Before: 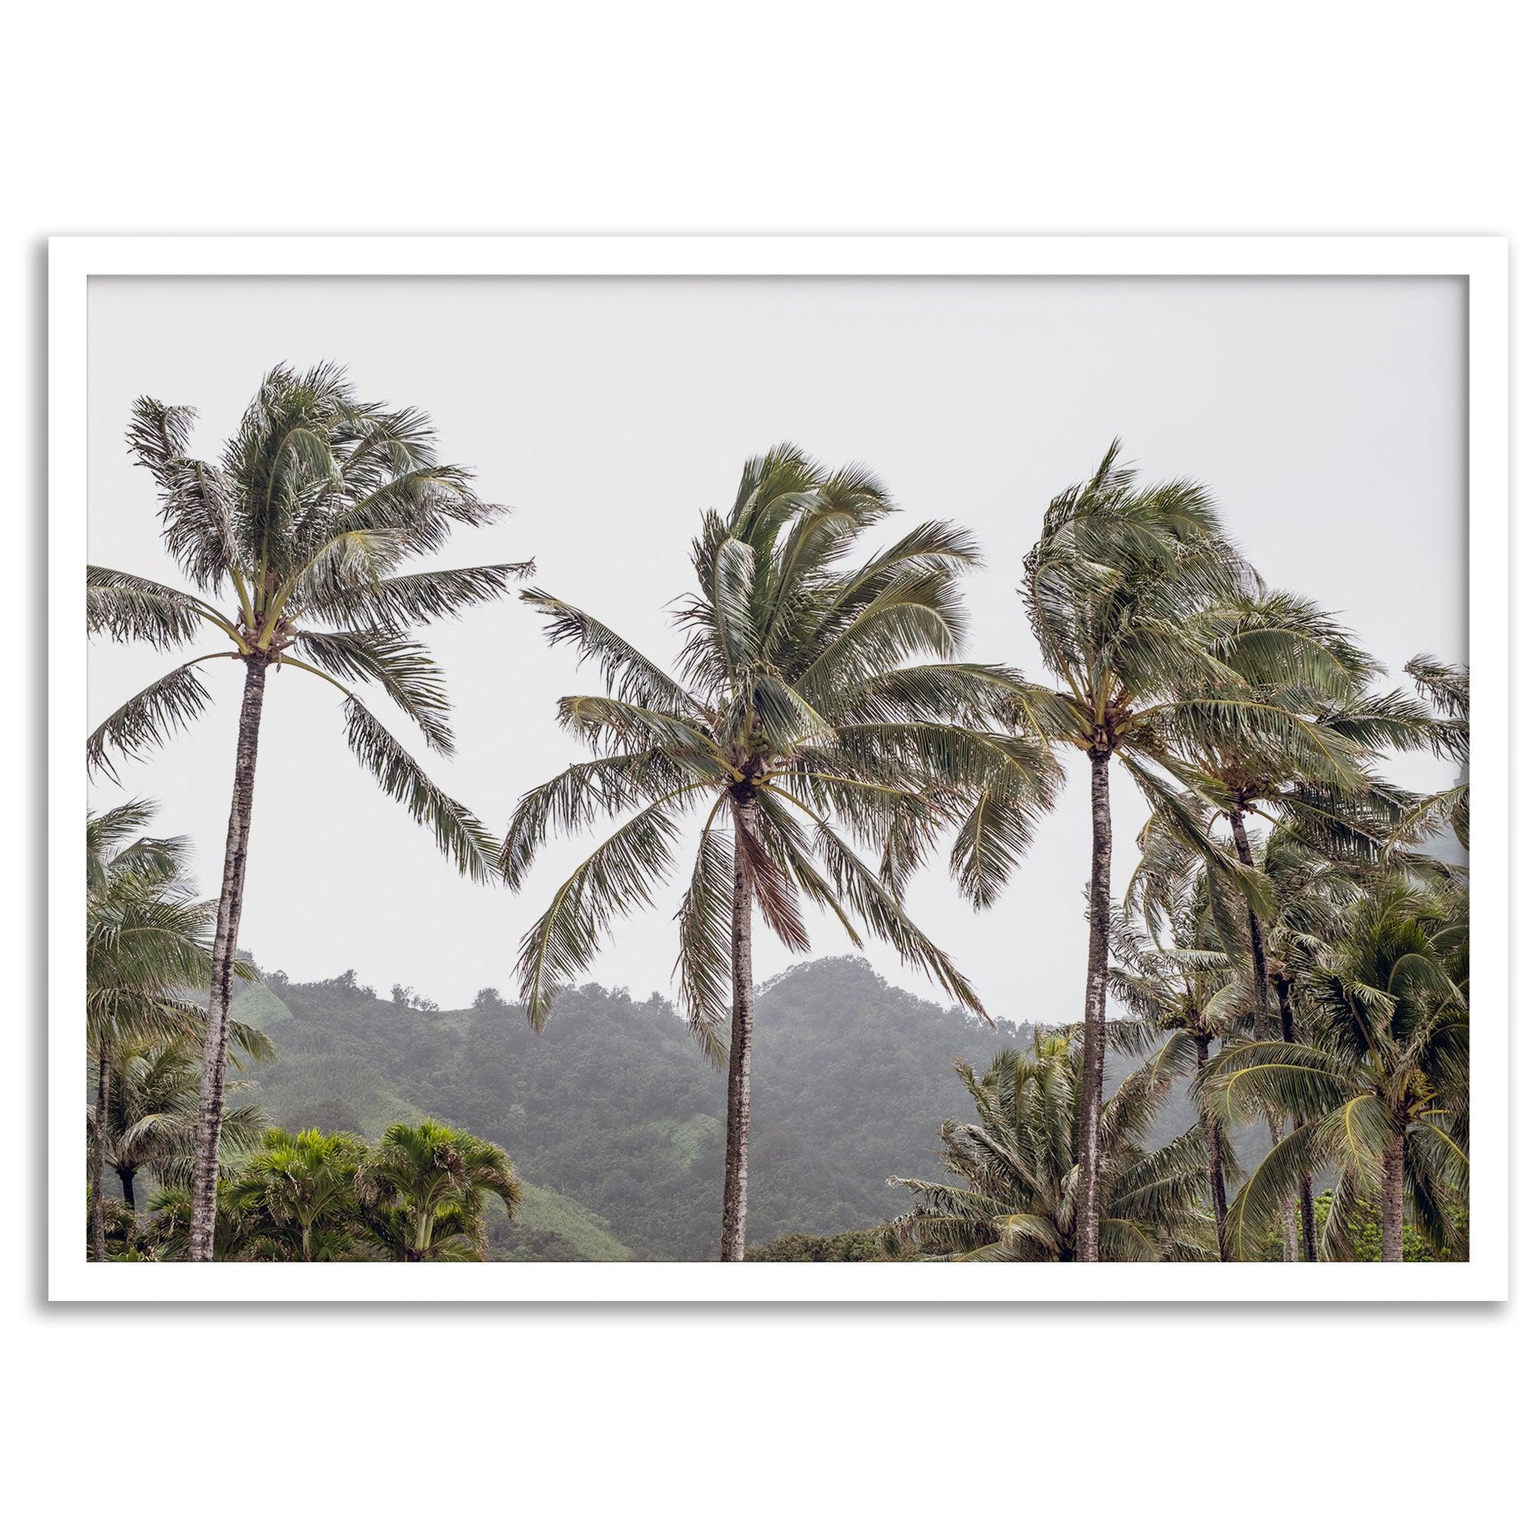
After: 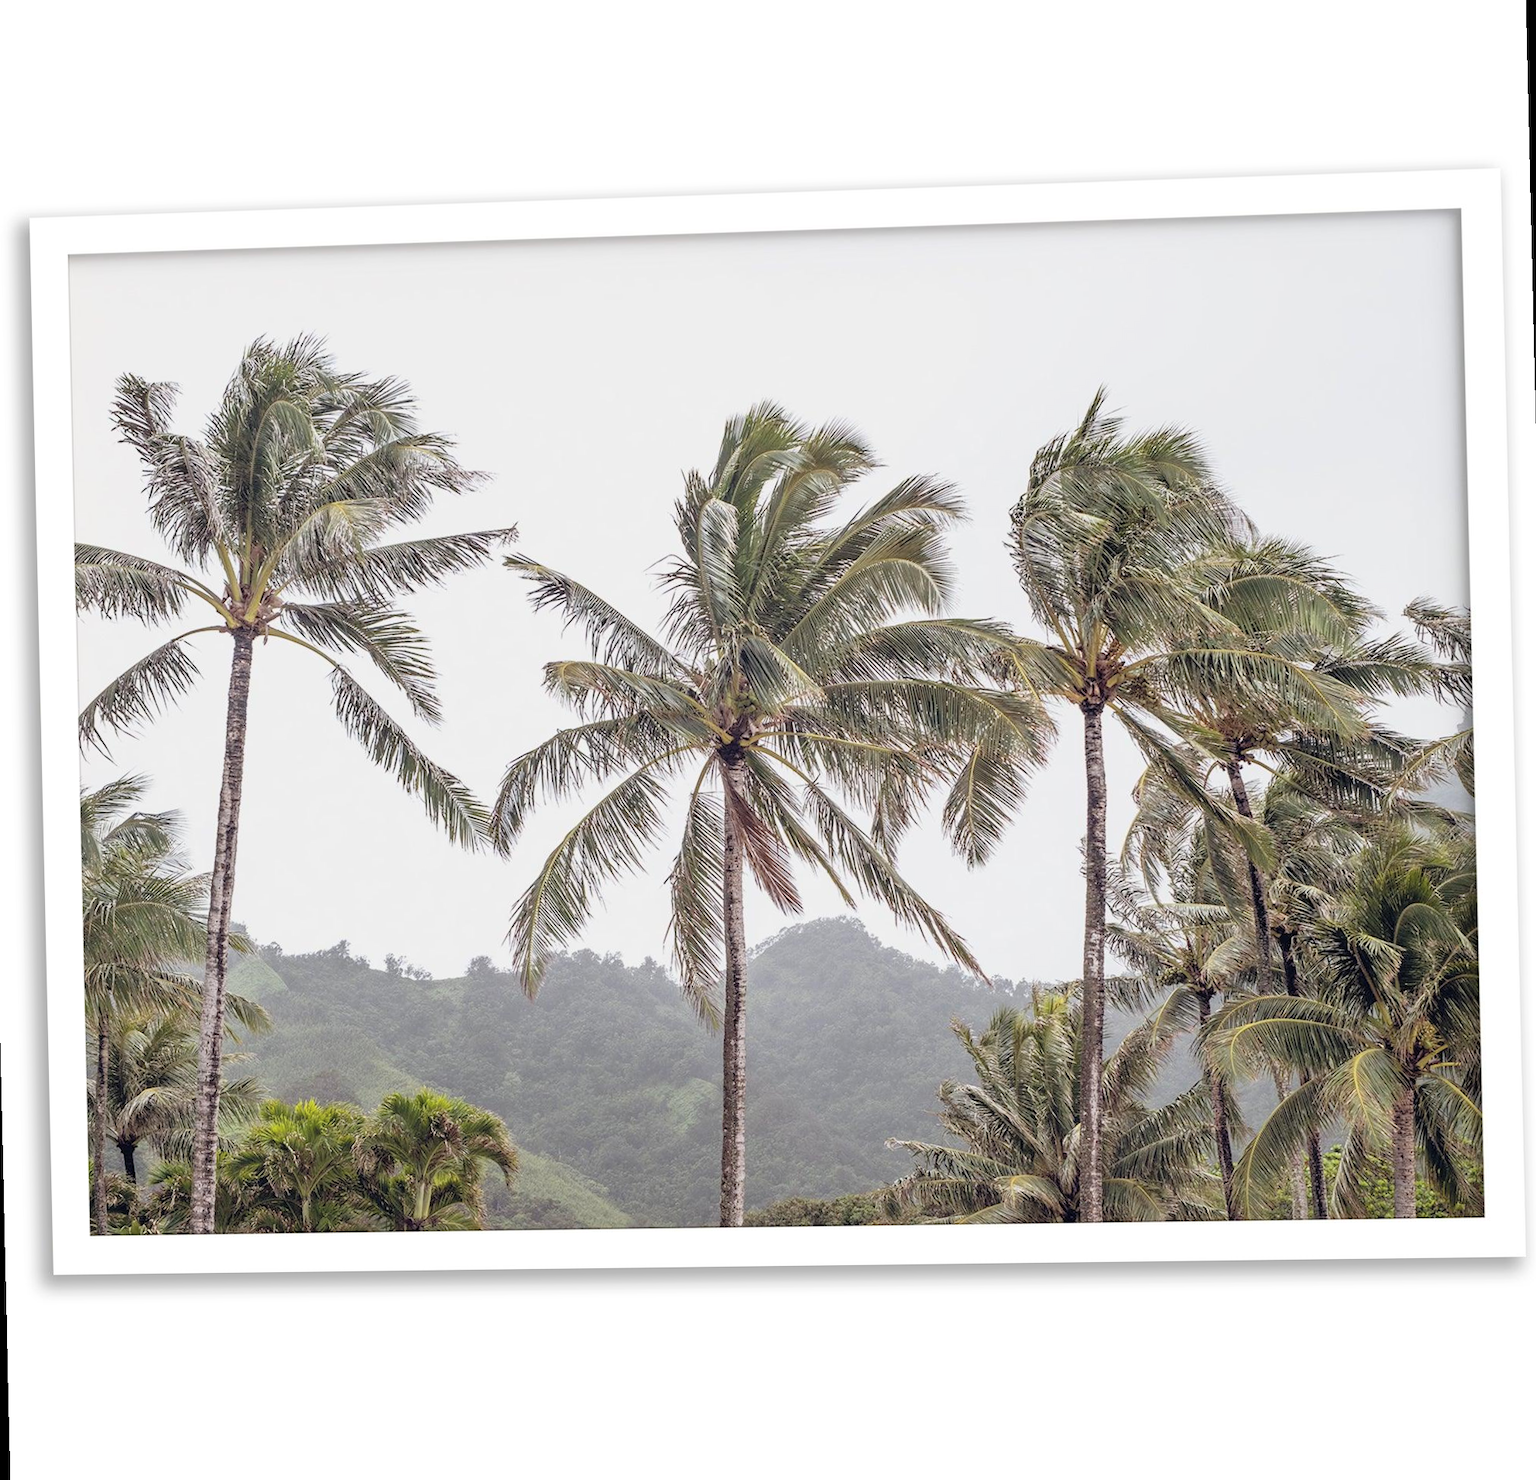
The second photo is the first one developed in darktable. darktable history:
rotate and perspective: rotation -1.32°, lens shift (horizontal) -0.031, crop left 0.015, crop right 0.985, crop top 0.047, crop bottom 0.982
contrast brightness saturation: brightness 0.15
